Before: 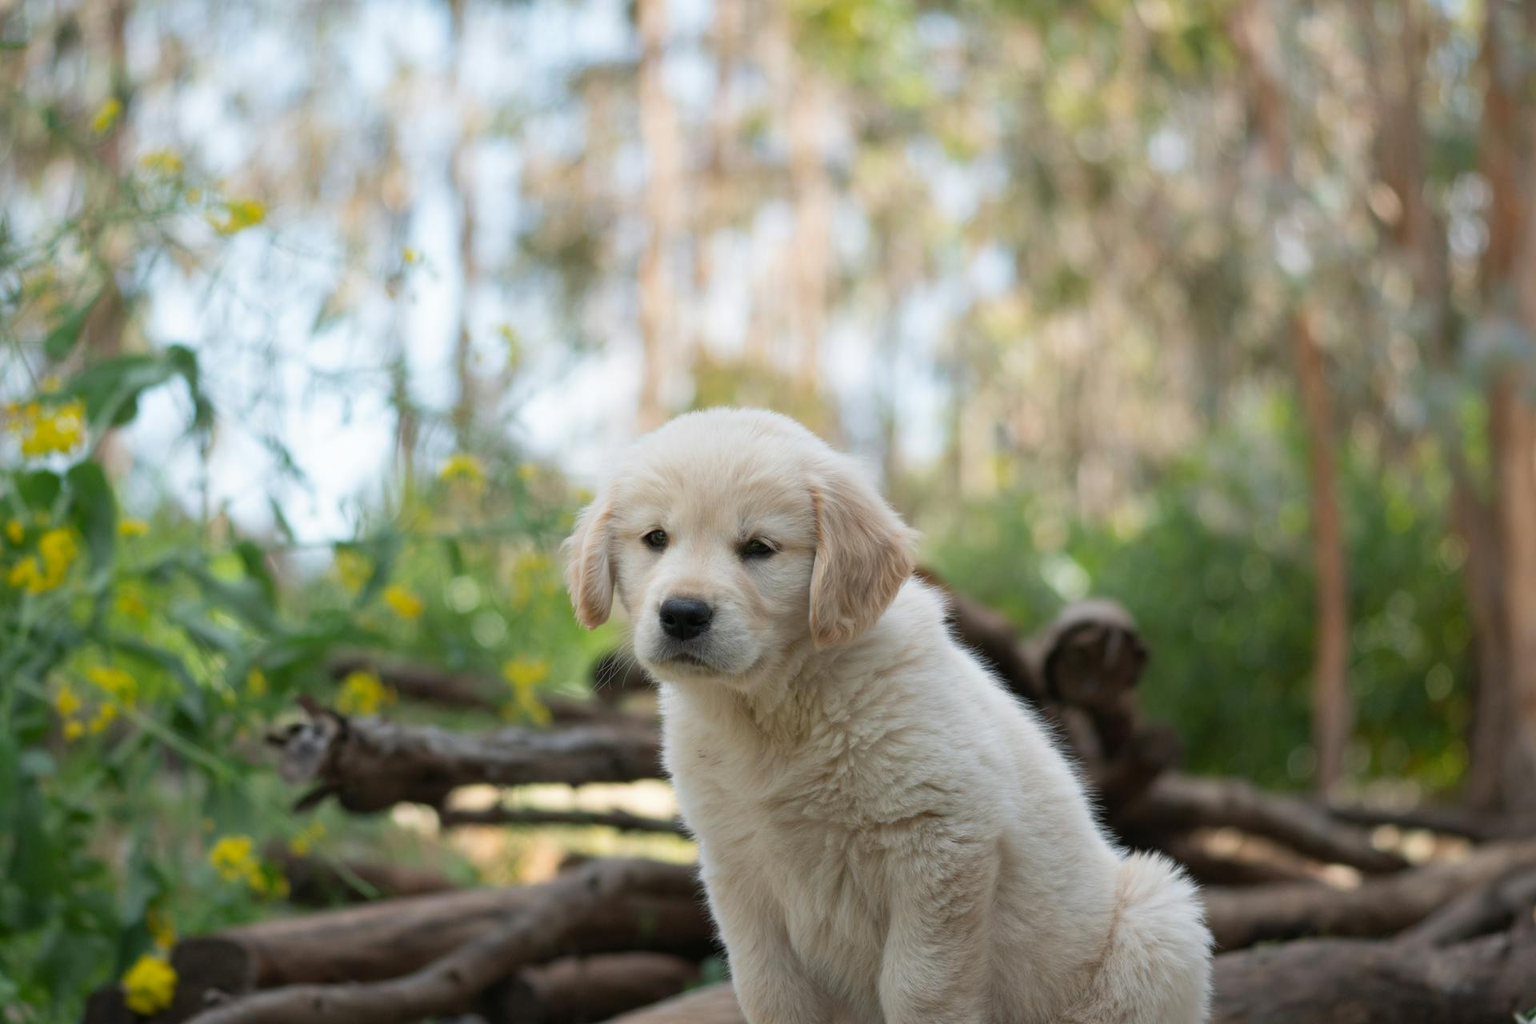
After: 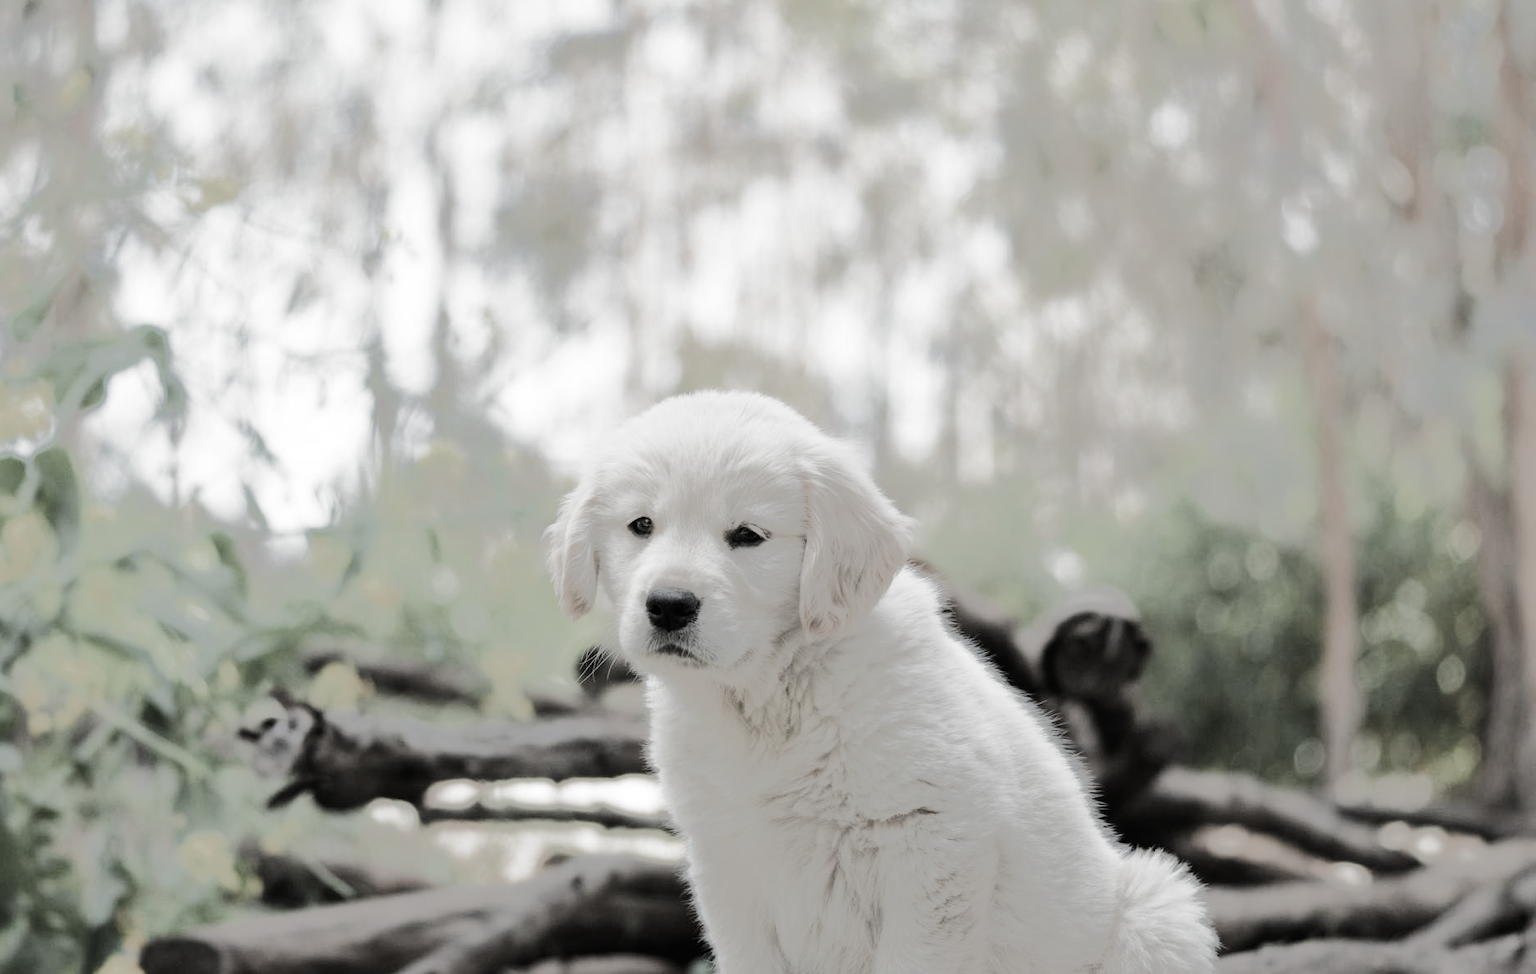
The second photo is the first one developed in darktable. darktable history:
tone equalizer: -8 EV -0.521 EV, -7 EV -0.347 EV, -6 EV -0.104 EV, -5 EV 0.432 EV, -4 EV 0.948 EV, -3 EV 0.81 EV, -2 EV -0.008 EV, -1 EV 0.128 EV, +0 EV -0.031 EV, edges refinement/feathering 500, mask exposure compensation -1.57 EV, preserve details no
exposure: black level correction 0, exposure 0.499 EV, compensate highlight preservation false
filmic rgb: black relative exposure -9.62 EV, white relative exposure 3.02 EV, threshold 5.98 EV, hardness 6.09, add noise in highlights 0.001, color science v3 (2019), use custom middle-gray values true, contrast in highlights soft, enable highlight reconstruction true
color correction: highlights b* 0.059, saturation 0.266
crop: left 2.33%, top 2.951%, right 0.856%, bottom 4.887%
